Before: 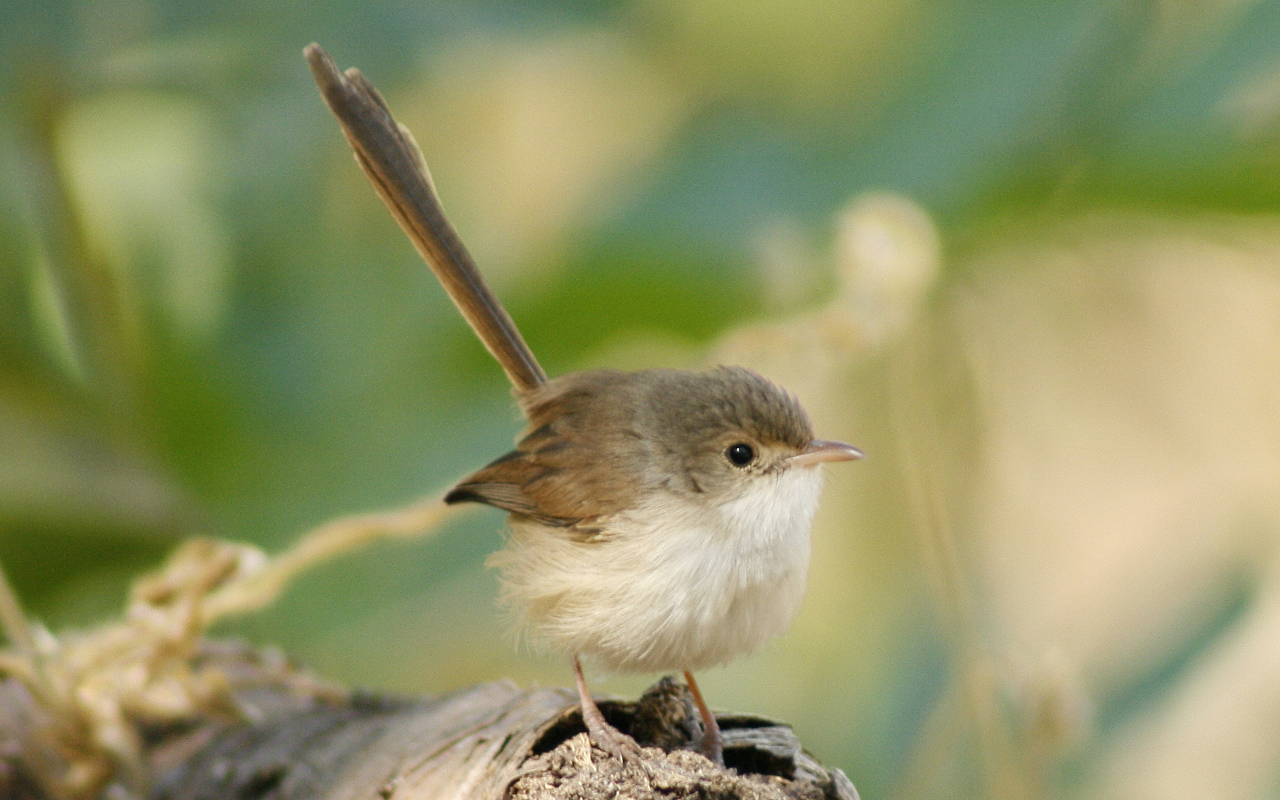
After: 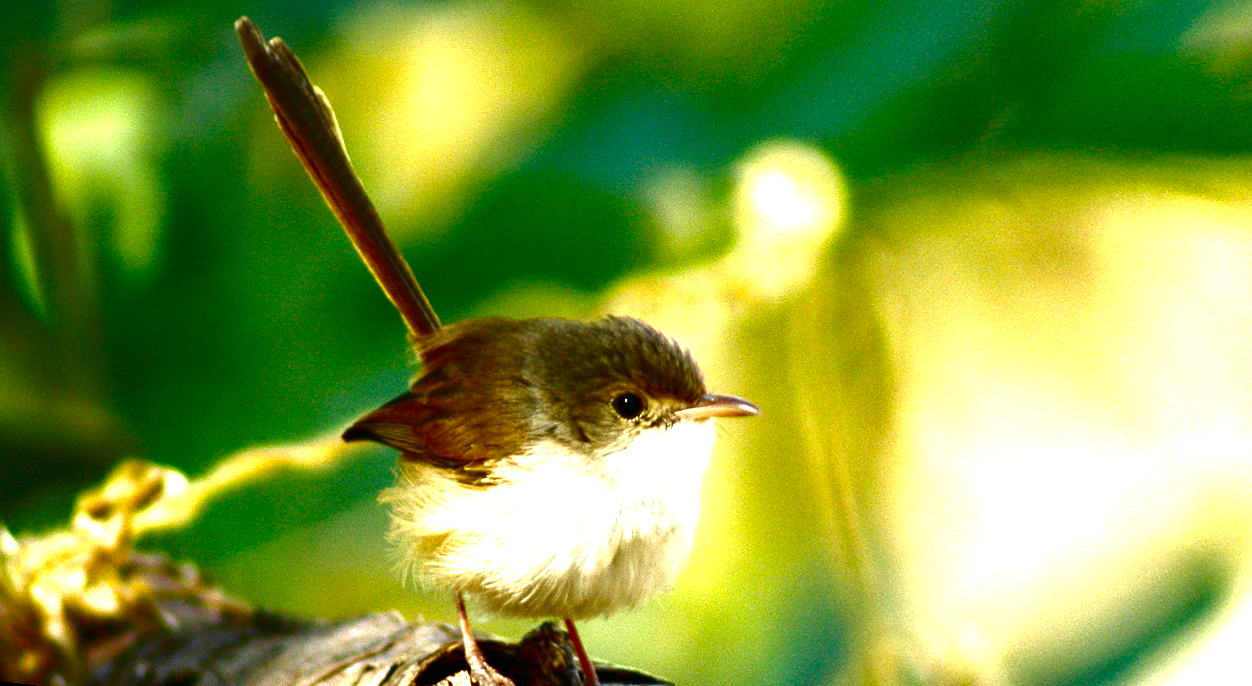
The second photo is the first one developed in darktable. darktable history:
contrast brightness saturation: brightness -1, saturation 1
white balance: red 0.978, blue 0.999
exposure: black level correction 0, exposure 1.1 EV, compensate exposure bias true, compensate highlight preservation false
rotate and perspective: rotation 1.69°, lens shift (vertical) -0.023, lens shift (horizontal) -0.291, crop left 0.025, crop right 0.988, crop top 0.092, crop bottom 0.842
